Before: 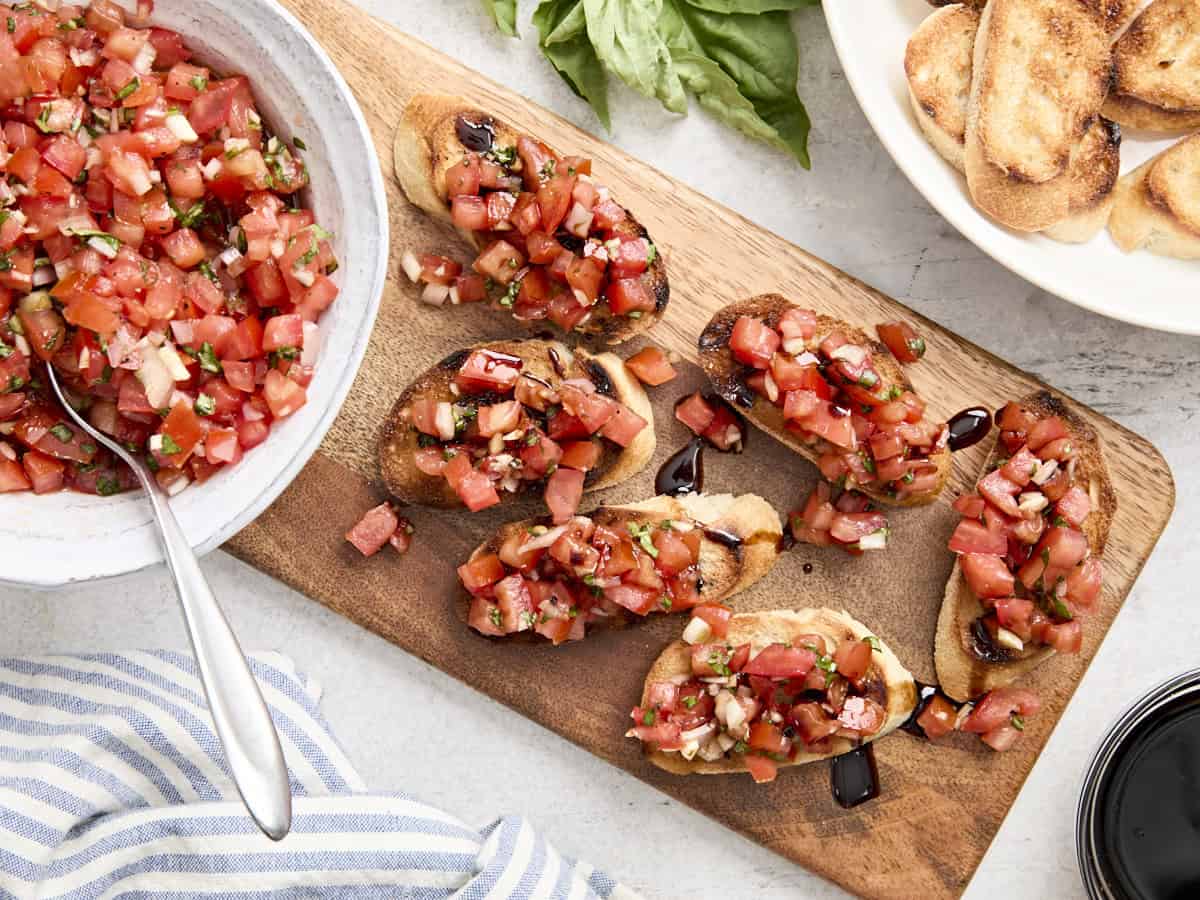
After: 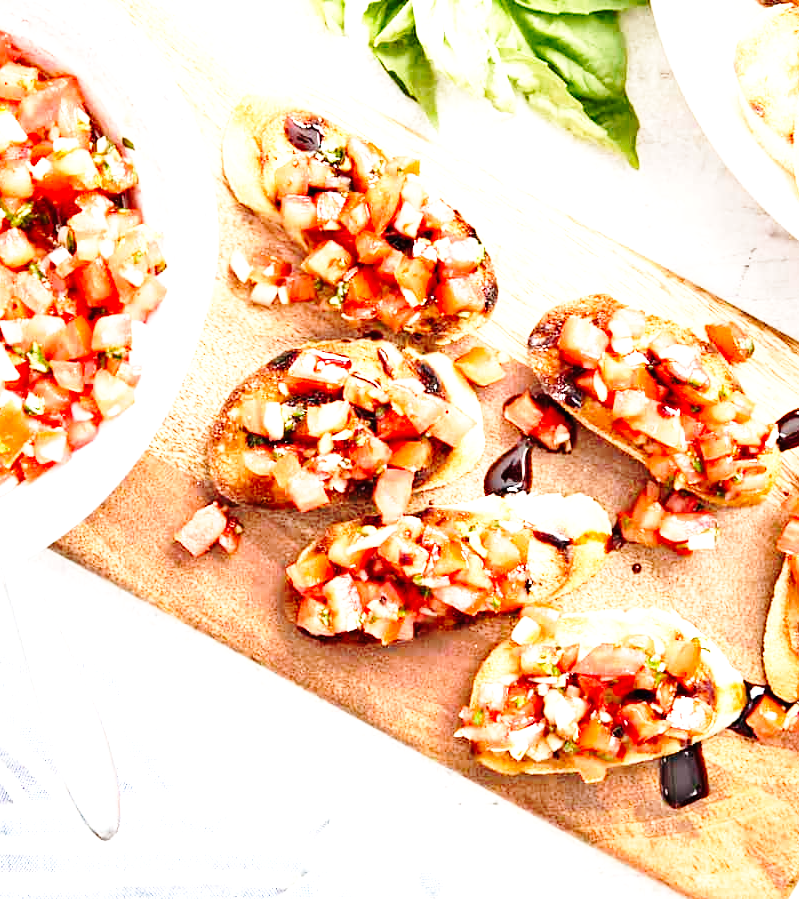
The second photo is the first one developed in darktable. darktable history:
crop and rotate: left 14.326%, right 19.022%
exposure: black level correction 0, exposure 1.098 EV, compensate highlight preservation false
base curve: curves: ch0 [(0, 0) (0.036, 0.037) (0.121, 0.228) (0.46, 0.76) (0.859, 0.983) (1, 1)], preserve colors none
